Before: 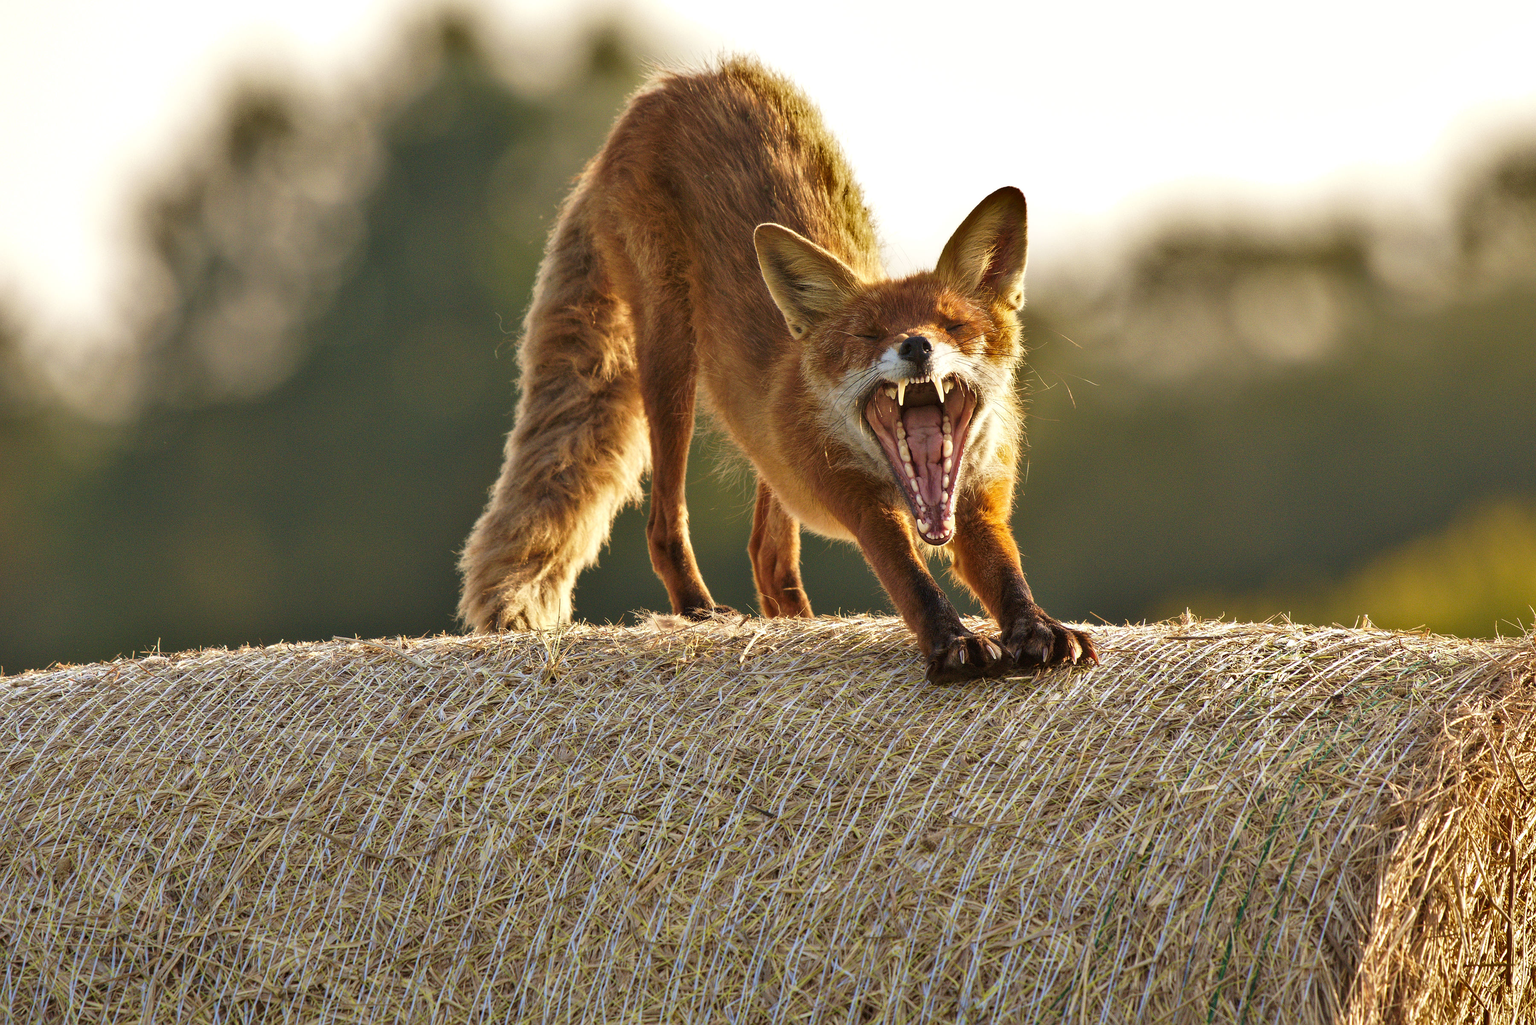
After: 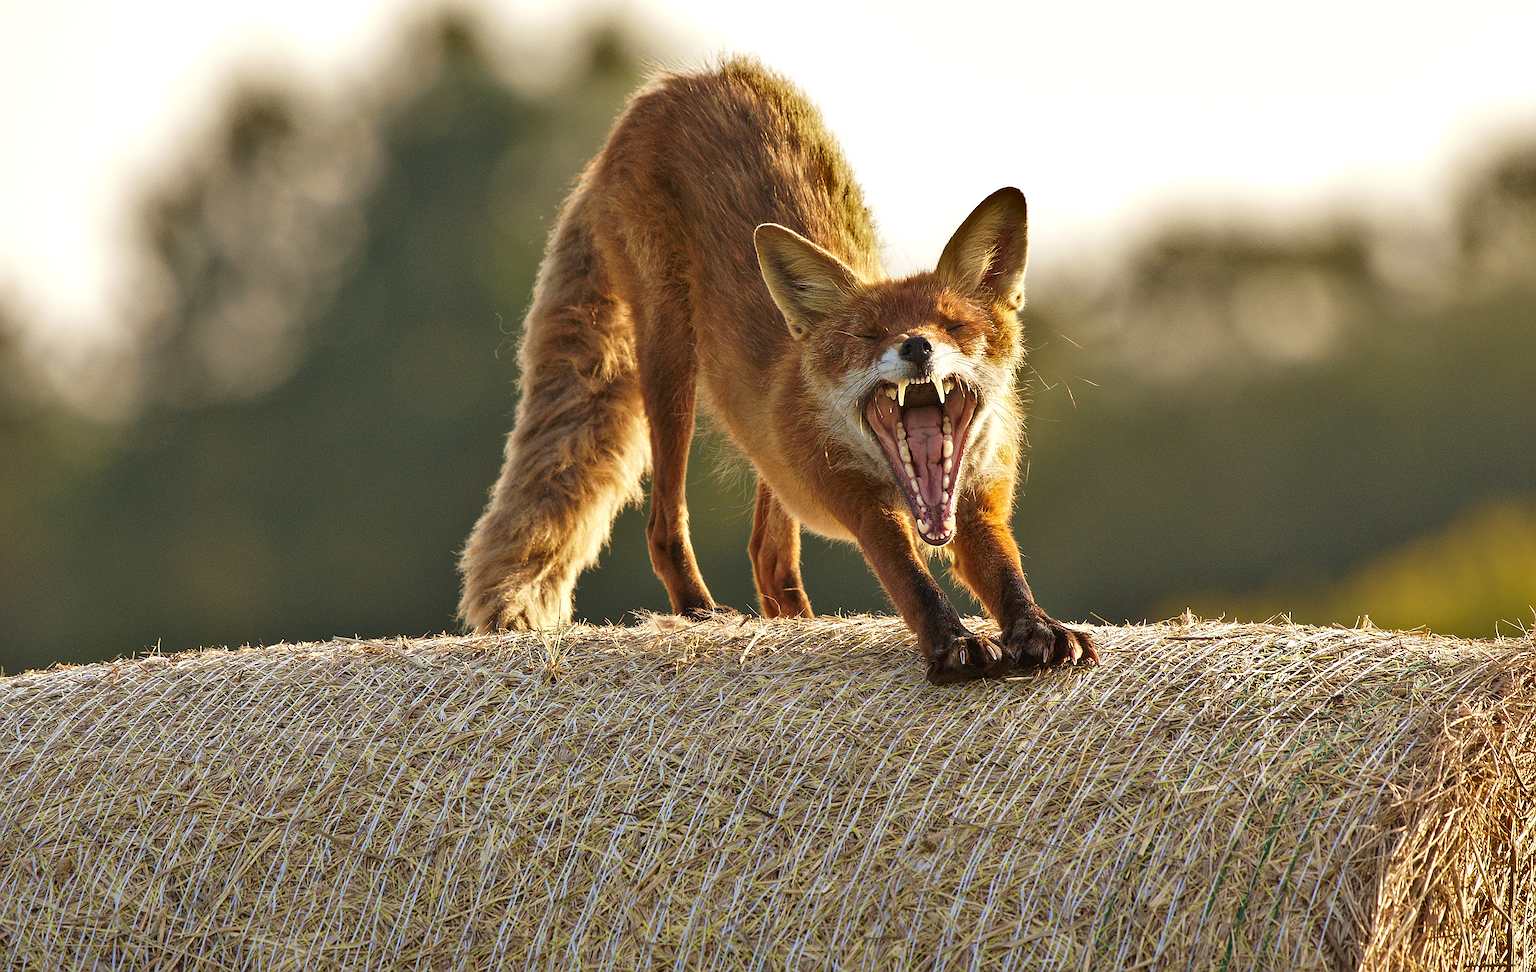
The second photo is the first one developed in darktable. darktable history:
crop and rotate: top 0%, bottom 5.097%
exposure: compensate highlight preservation false
sharpen: on, module defaults
